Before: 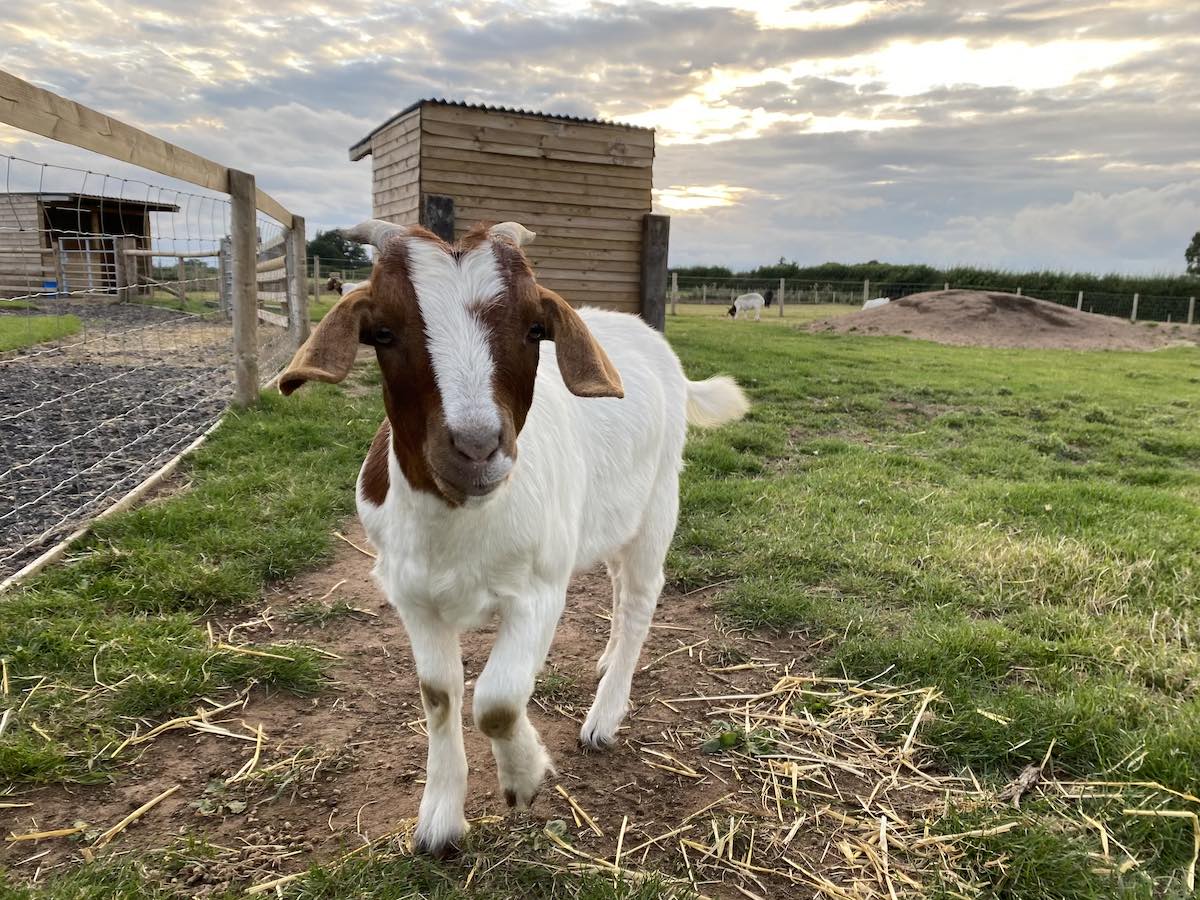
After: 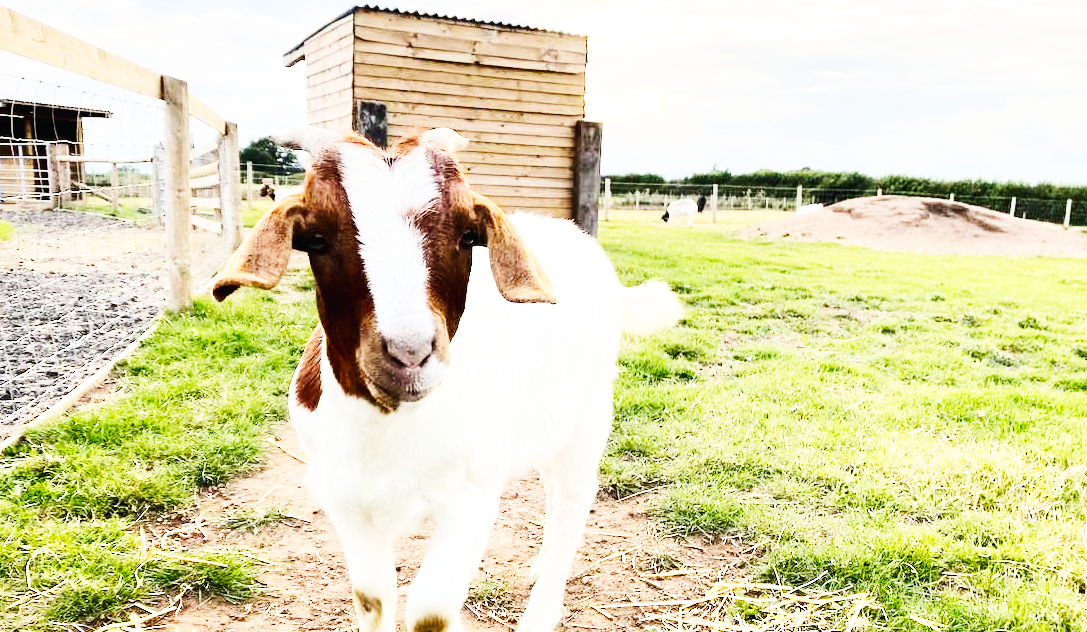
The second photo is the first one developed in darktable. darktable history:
base curve: curves: ch0 [(0, 0.003) (0.001, 0.002) (0.006, 0.004) (0.02, 0.022) (0.048, 0.086) (0.094, 0.234) (0.162, 0.431) (0.258, 0.629) (0.385, 0.8) (0.548, 0.918) (0.751, 0.988) (1, 1)], preserve colors none
crop: left 5.595%, top 10.462%, right 3.751%, bottom 19.291%
tone equalizer: -7 EV 0.157 EV, -6 EV 0.572 EV, -5 EV 1.17 EV, -4 EV 1.33 EV, -3 EV 1.12 EV, -2 EV 0.6 EV, -1 EV 0.159 EV, edges refinement/feathering 500, mask exposure compensation -1.57 EV, preserve details no
